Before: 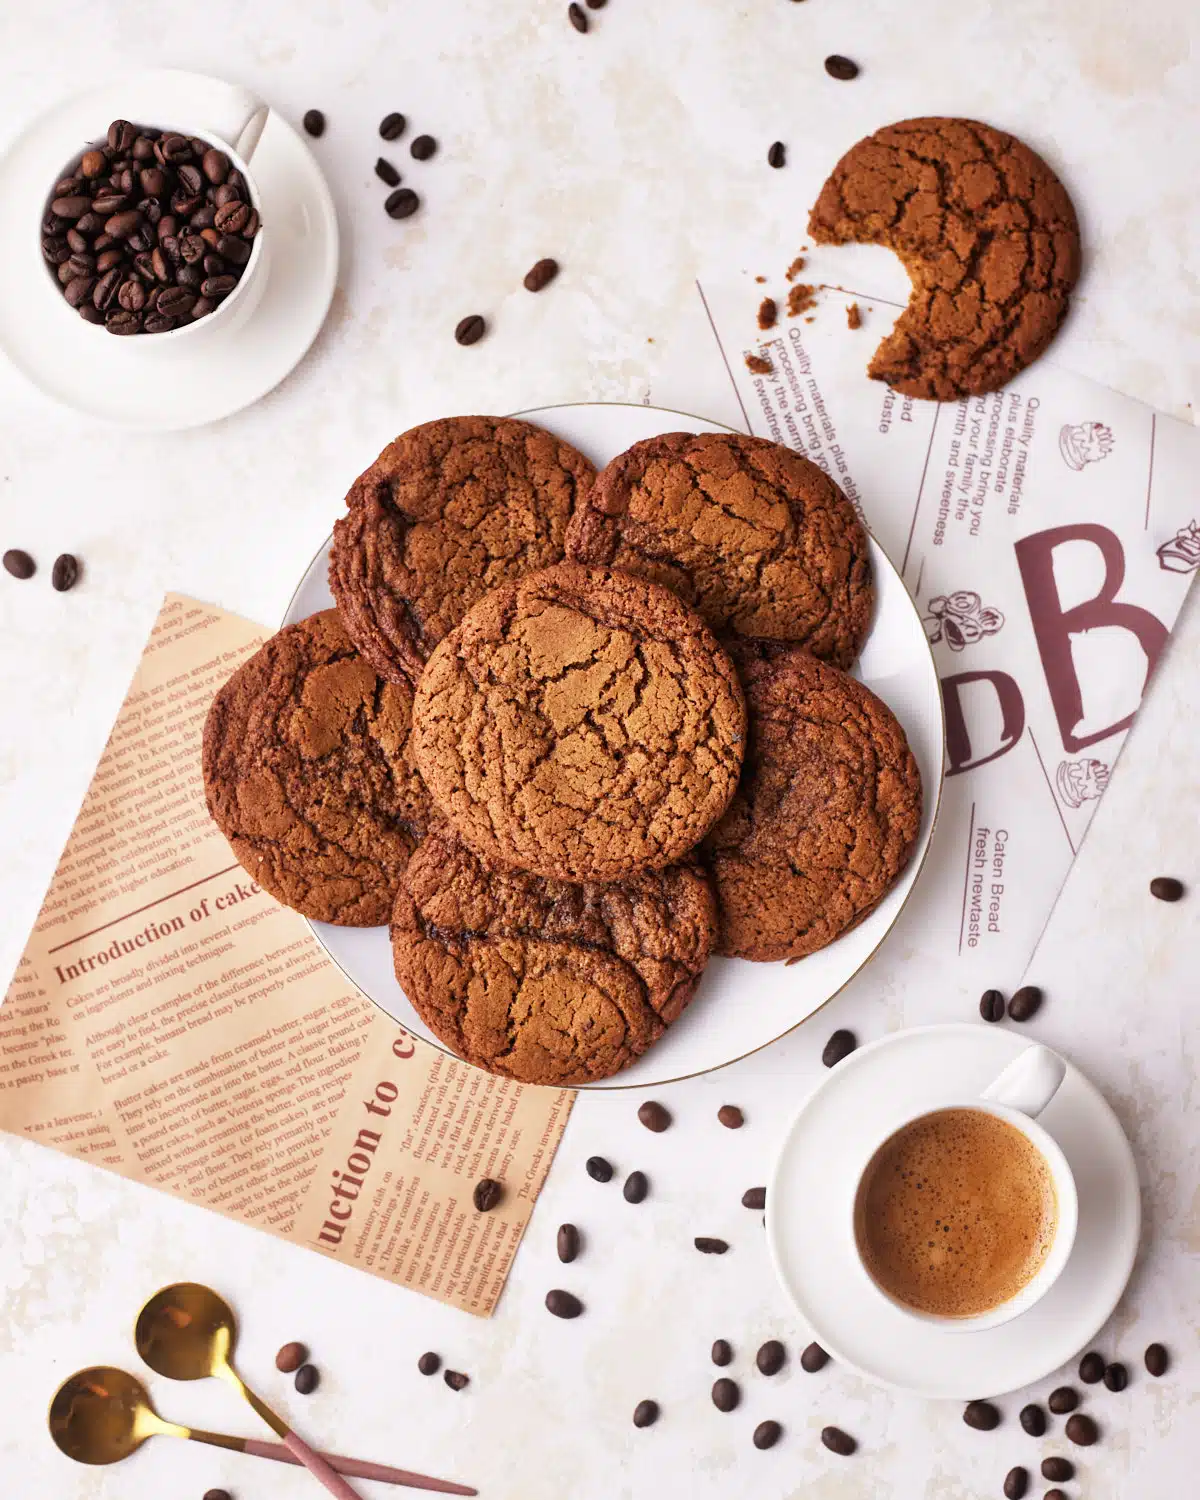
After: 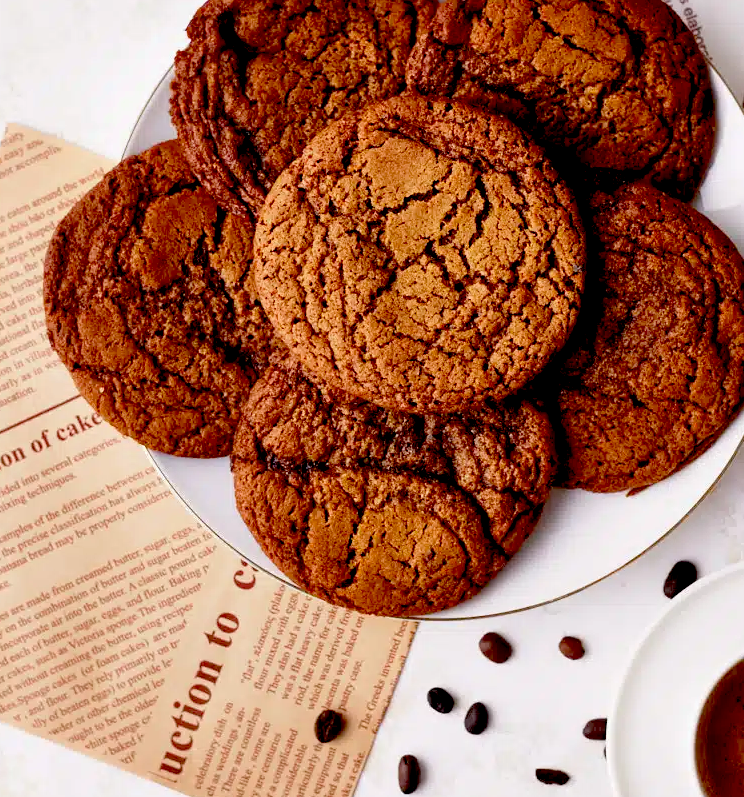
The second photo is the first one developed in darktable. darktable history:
exposure: black level correction 0.056, exposure -0.039 EV, compensate highlight preservation false
crop: left 13.312%, top 31.28%, right 24.627%, bottom 15.582%
